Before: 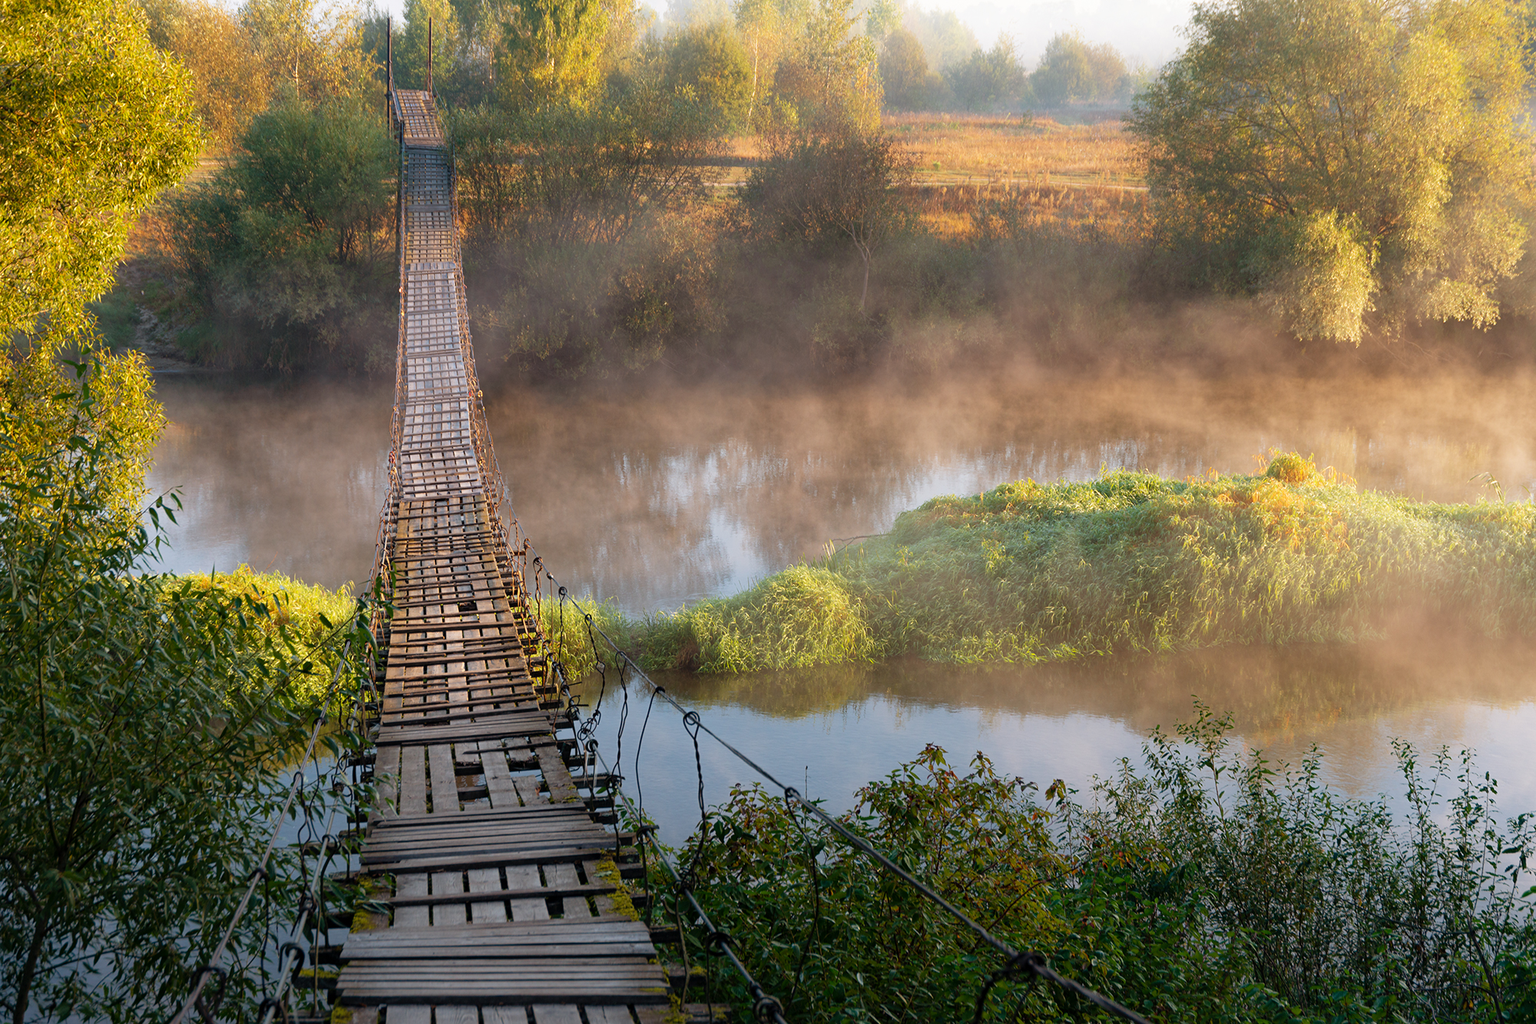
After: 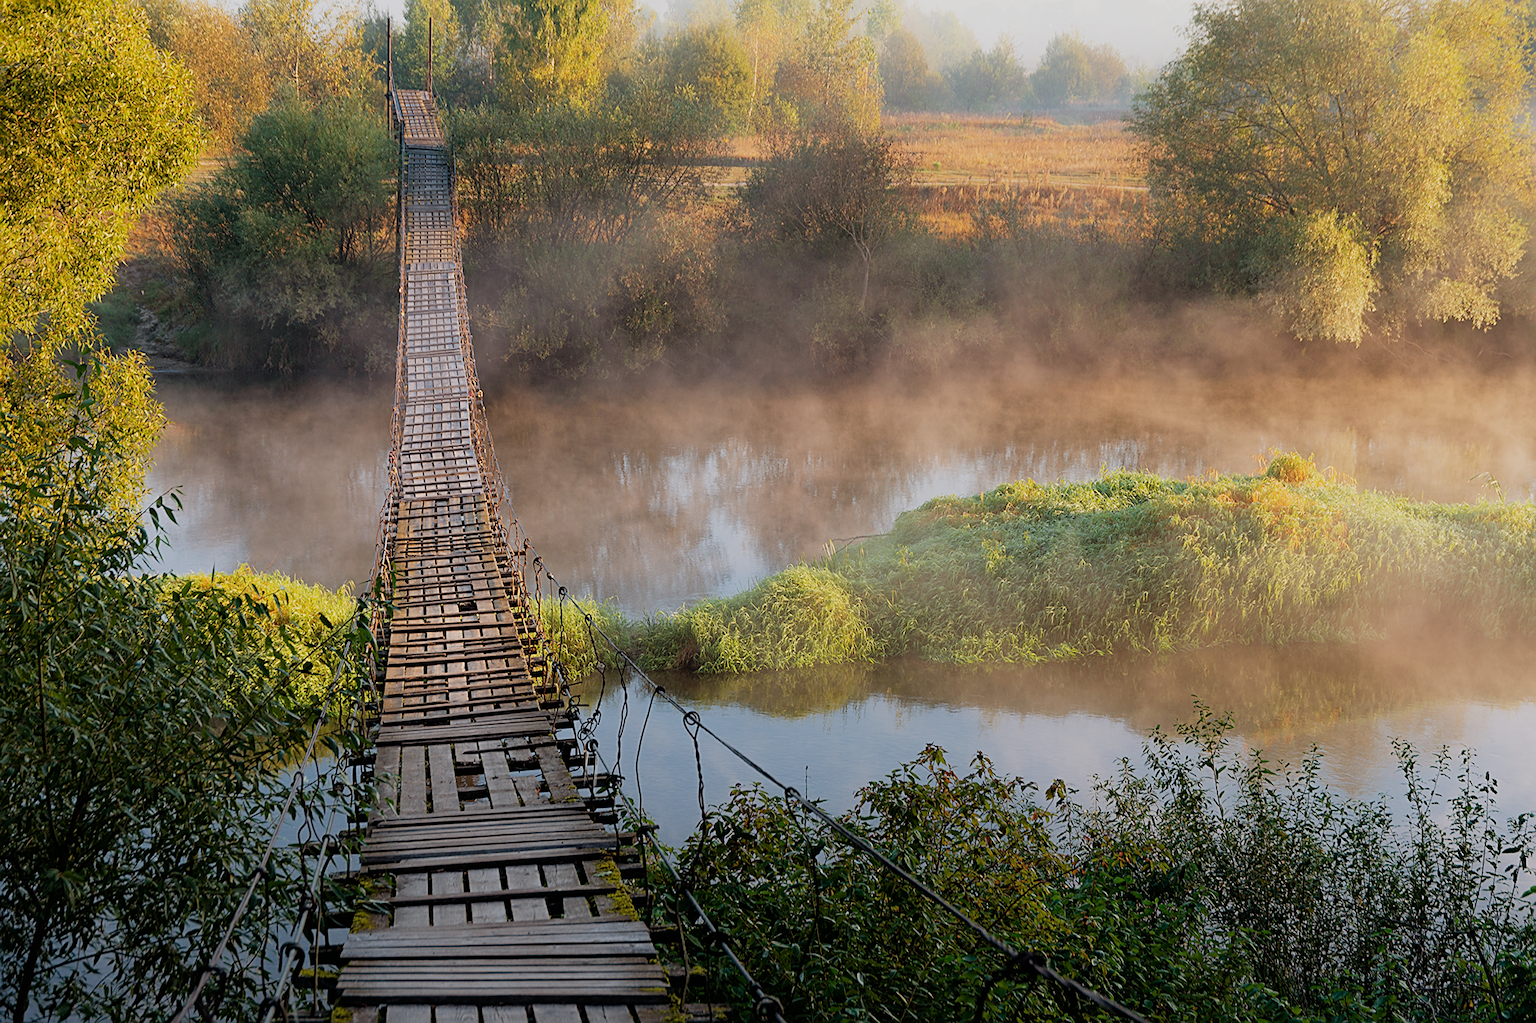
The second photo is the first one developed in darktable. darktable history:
filmic rgb: black relative exposure -8.03 EV, white relative exposure 4.06 EV, hardness 4.12, iterations of high-quality reconstruction 0
sharpen: on, module defaults
